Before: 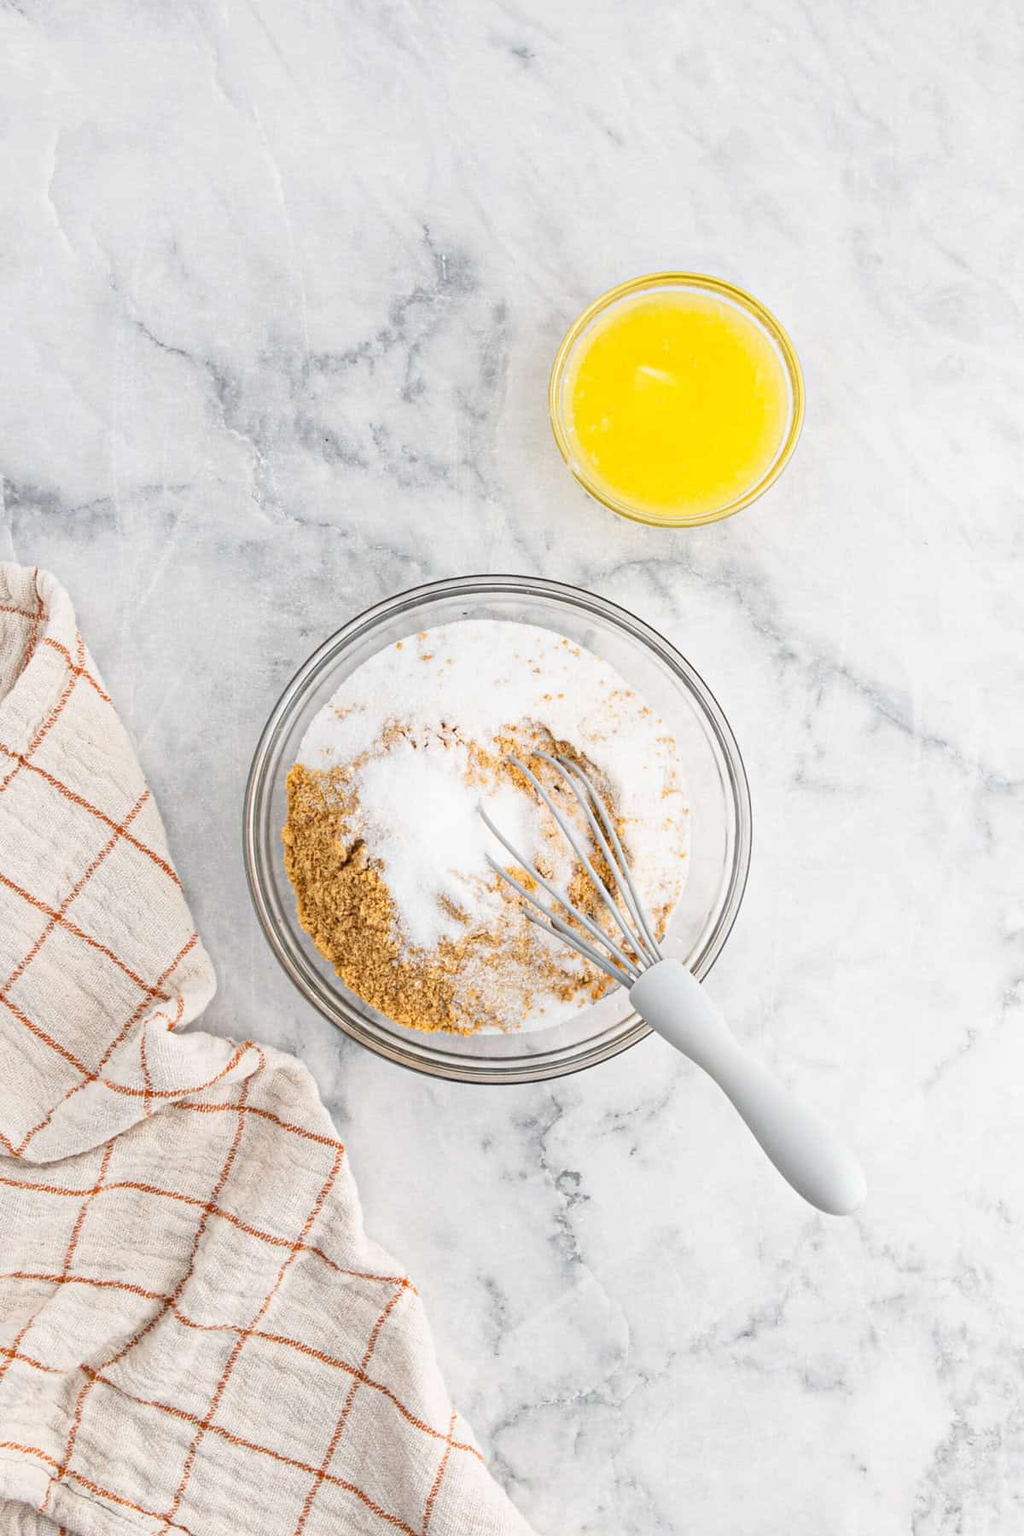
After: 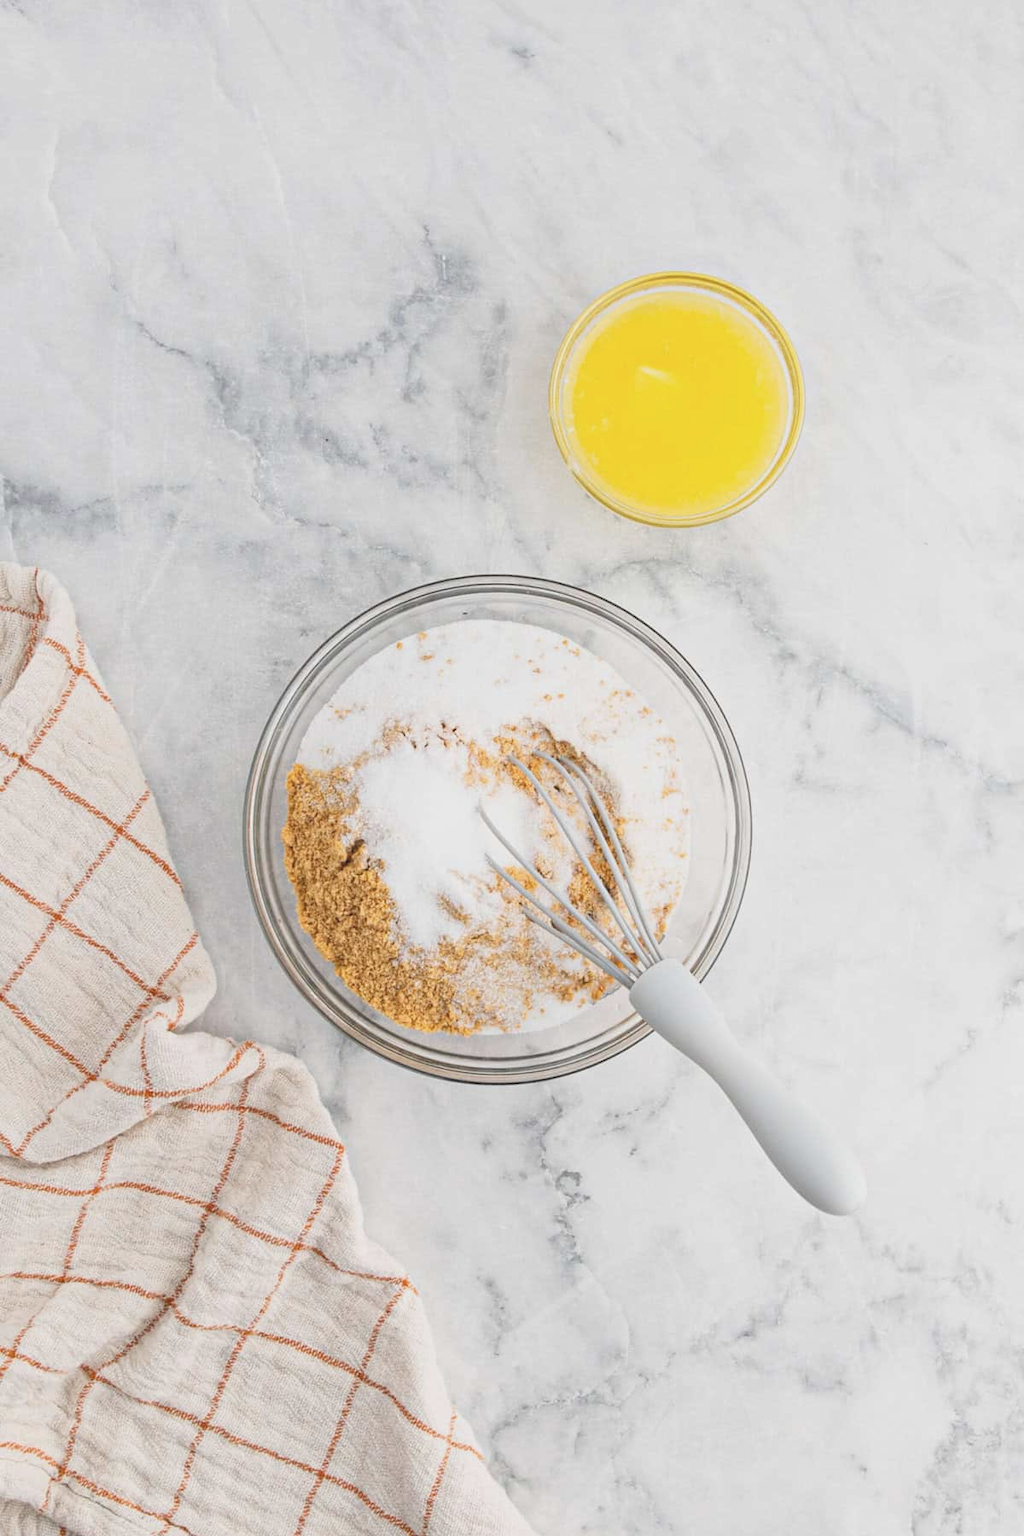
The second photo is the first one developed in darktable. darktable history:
exposure: black level correction 0, exposure 0 EV, compensate exposure bias true, compensate highlight preservation false
contrast brightness saturation: contrast -0.138, brightness 0.052, saturation -0.127
